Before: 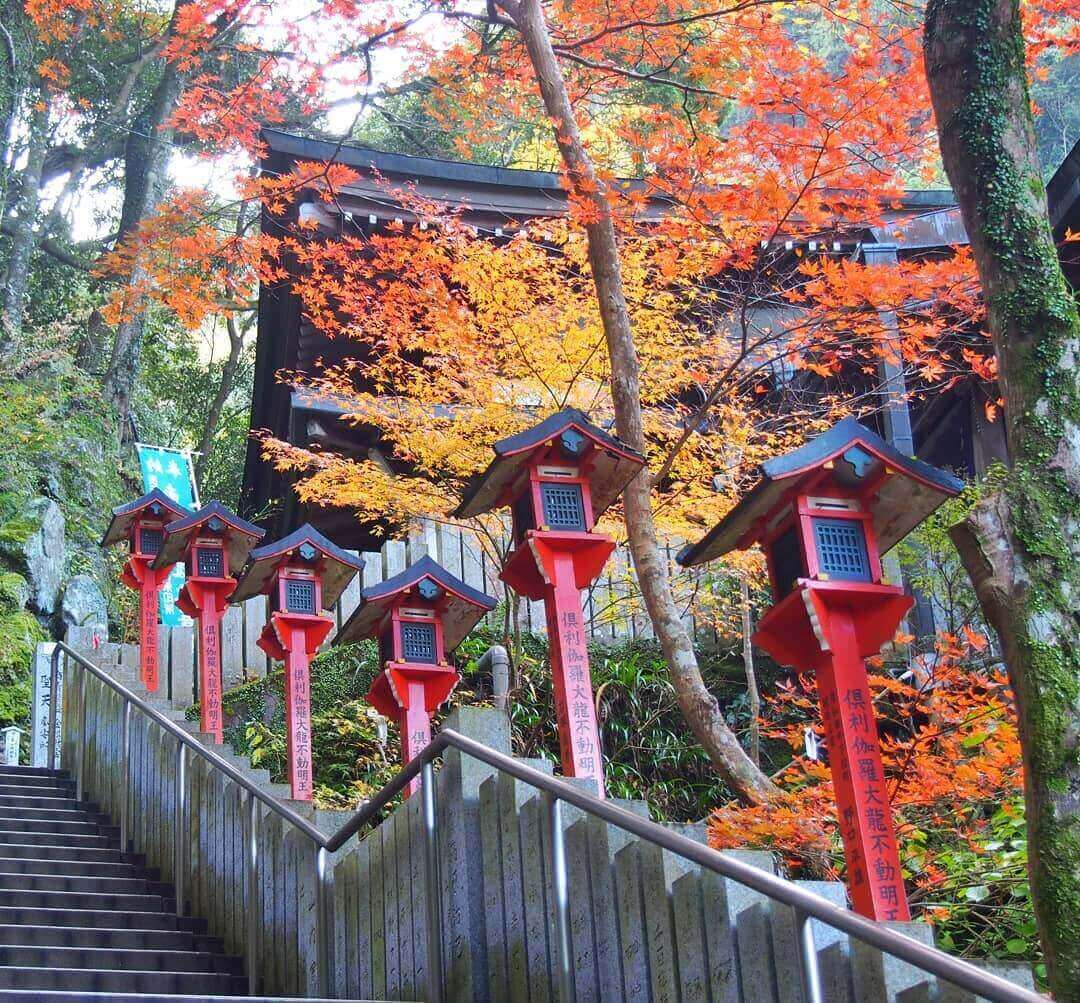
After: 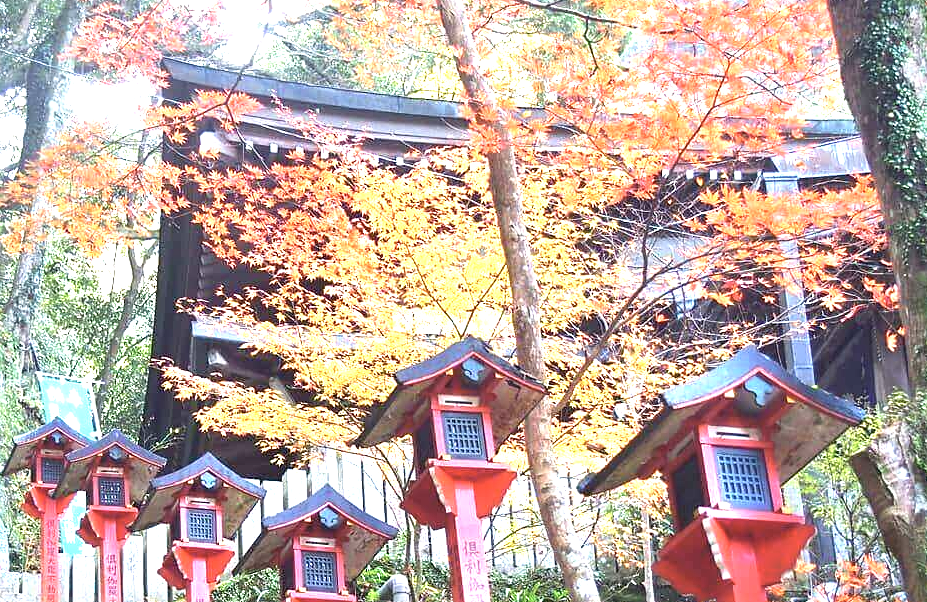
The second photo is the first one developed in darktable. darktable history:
sharpen: amount 0.213
exposure: black level correction 0, exposure 1.456 EV, compensate exposure bias true, compensate highlight preservation false
crop and rotate: left 9.232%, top 7.132%, right 4.86%, bottom 32.792%
color correction: highlights b* 0.003, saturation 0.785
